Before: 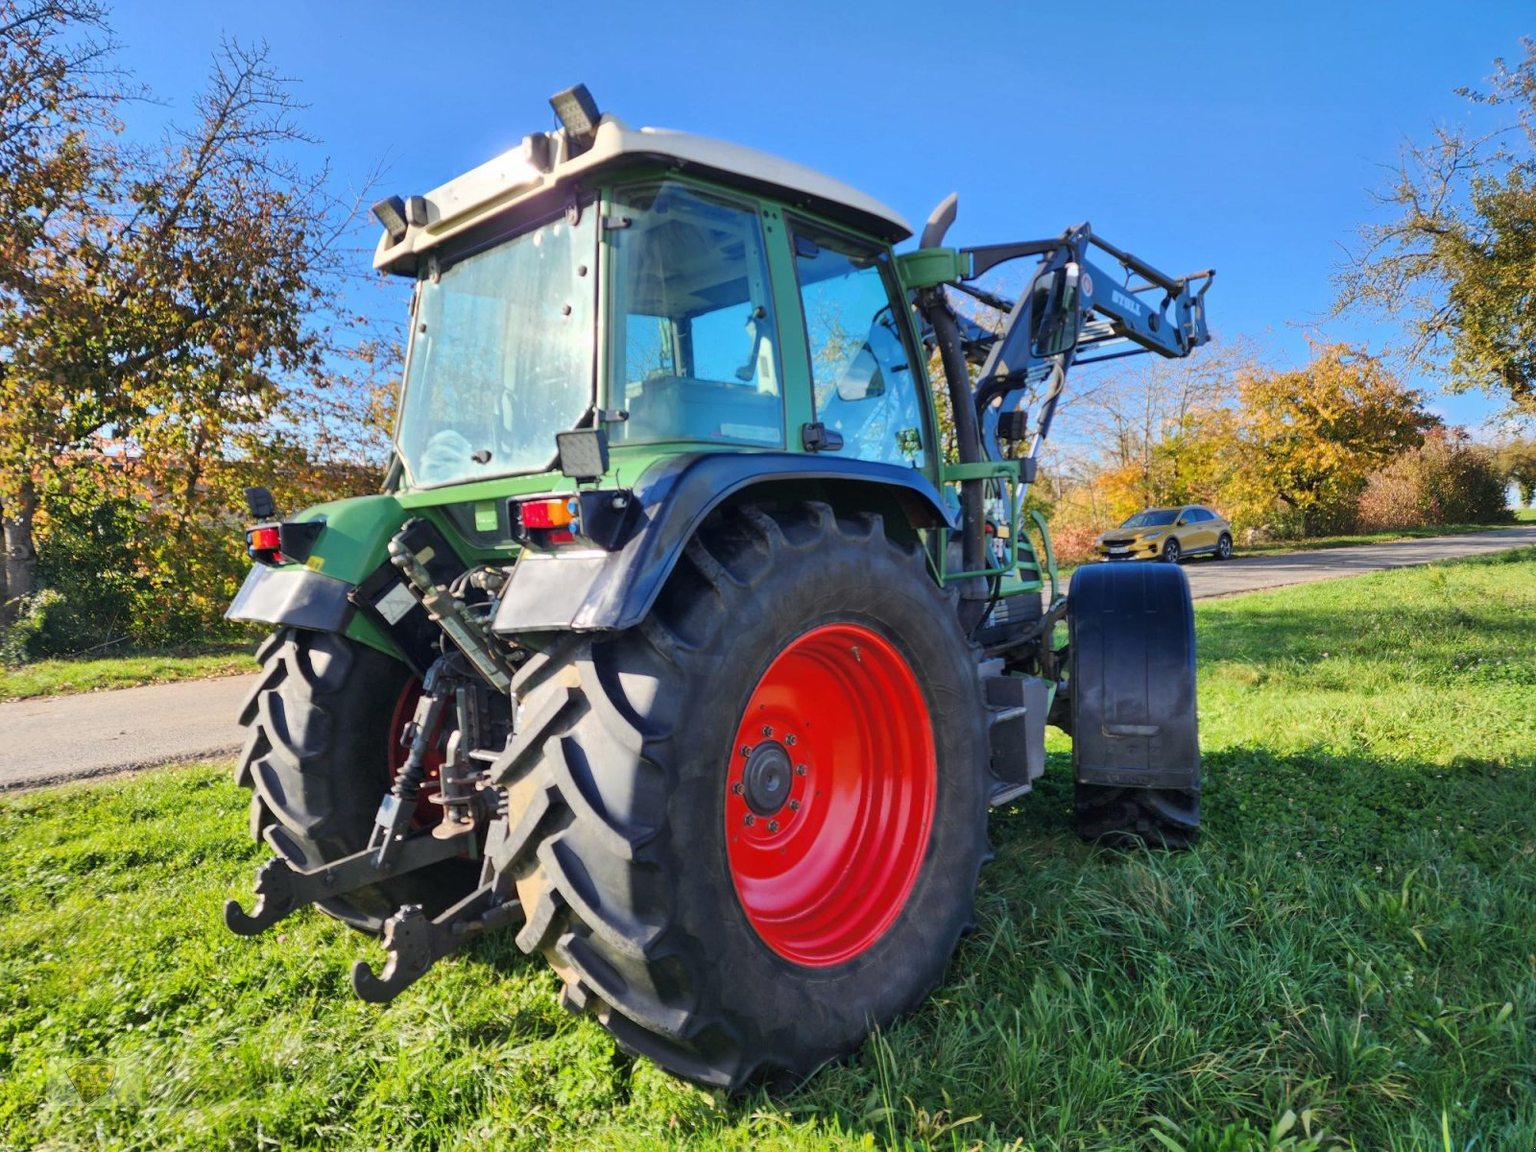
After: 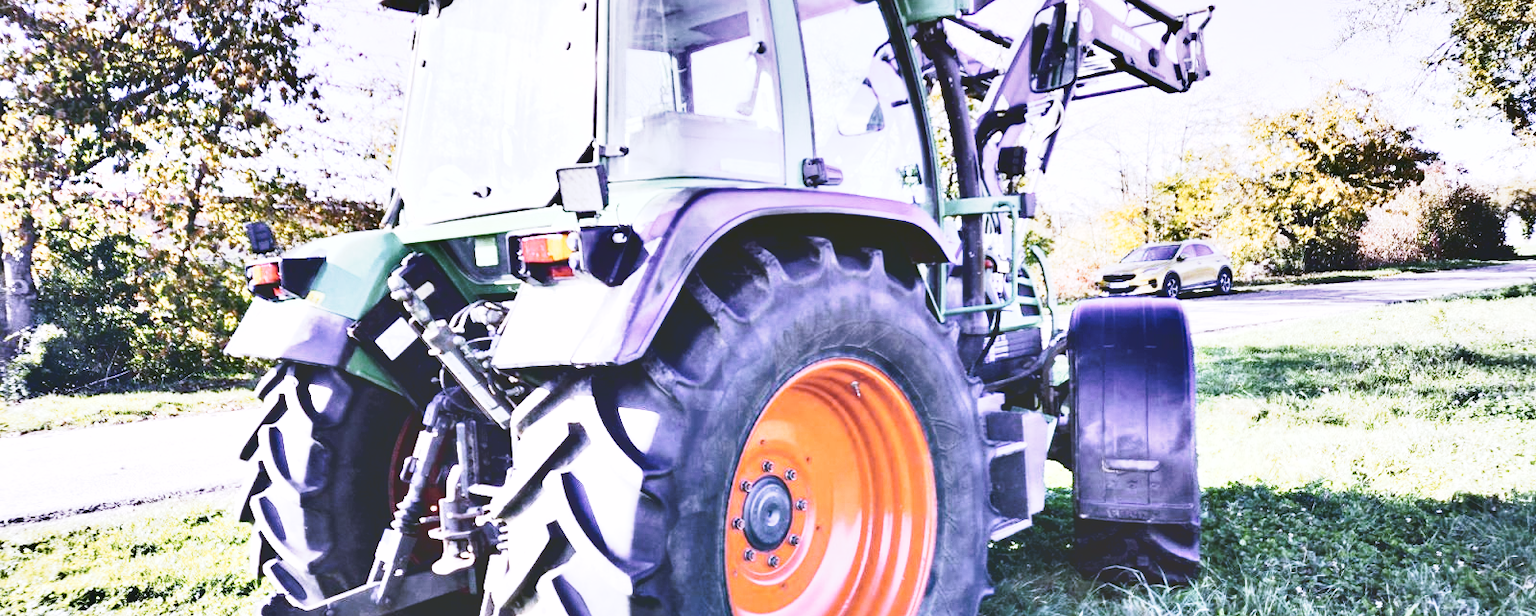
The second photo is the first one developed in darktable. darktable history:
contrast brightness saturation: contrast -0.26, saturation -0.43
crop and rotate: top 23.043%, bottom 23.437%
white balance: red 0.98, blue 1.61
contrast equalizer: octaves 7, y [[0.528, 0.548, 0.563, 0.562, 0.546, 0.526], [0.55 ×6], [0 ×6], [0 ×6], [0 ×6]]
tone curve: curves: ch0 [(0, 0) (0.003, 0.004) (0.011, 0.016) (0.025, 0.035) (0.044, 0.062) (0.069, 0.097) (0.1, 0.143) (0.136, 0.205) (0.177, 0.276) (0.224, 0.36) (0.277, 0.461) (0.335, 0.584) (0.399, 0.686) (0.468, 0.783) (0.543, 0.868) (0.623, 0.927) (0.709, 0.96) (0.801, 0.974) (0.898, 0.986) (1, 1)], preserve colors none
shadows and highlights: highlights color adjustment 0%, low approximation 0.01, soften with gaussian
tone equalizer: -8 EV -1.08 EV, -7 EV -1.01 EV, -6 EV -0.867 EV, -5 EV -0.578 EV, -3 EV 0.578 EV, -2 EV 0.867 EV, -1 EV 1.01 EV, +0 EV 1.08 EV, edges refinement/feathering 500, mask exposure compensation -1.57 EV, preserve details no
